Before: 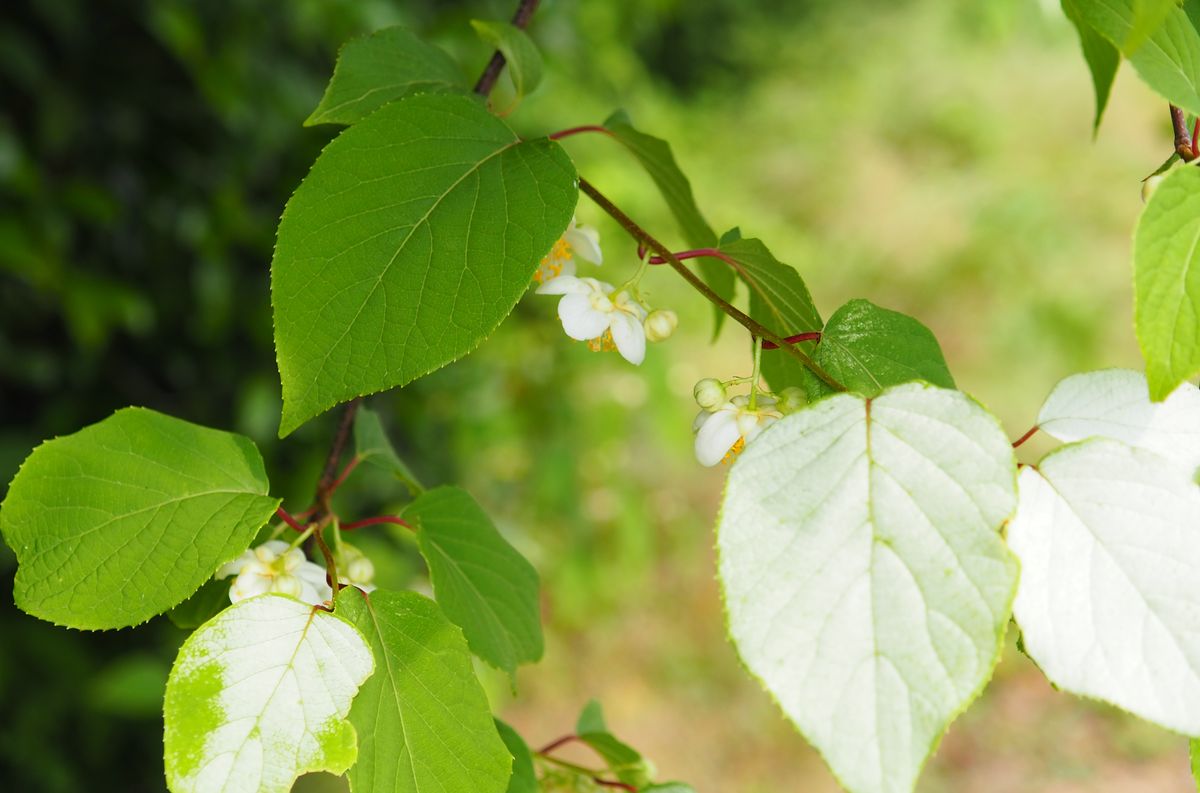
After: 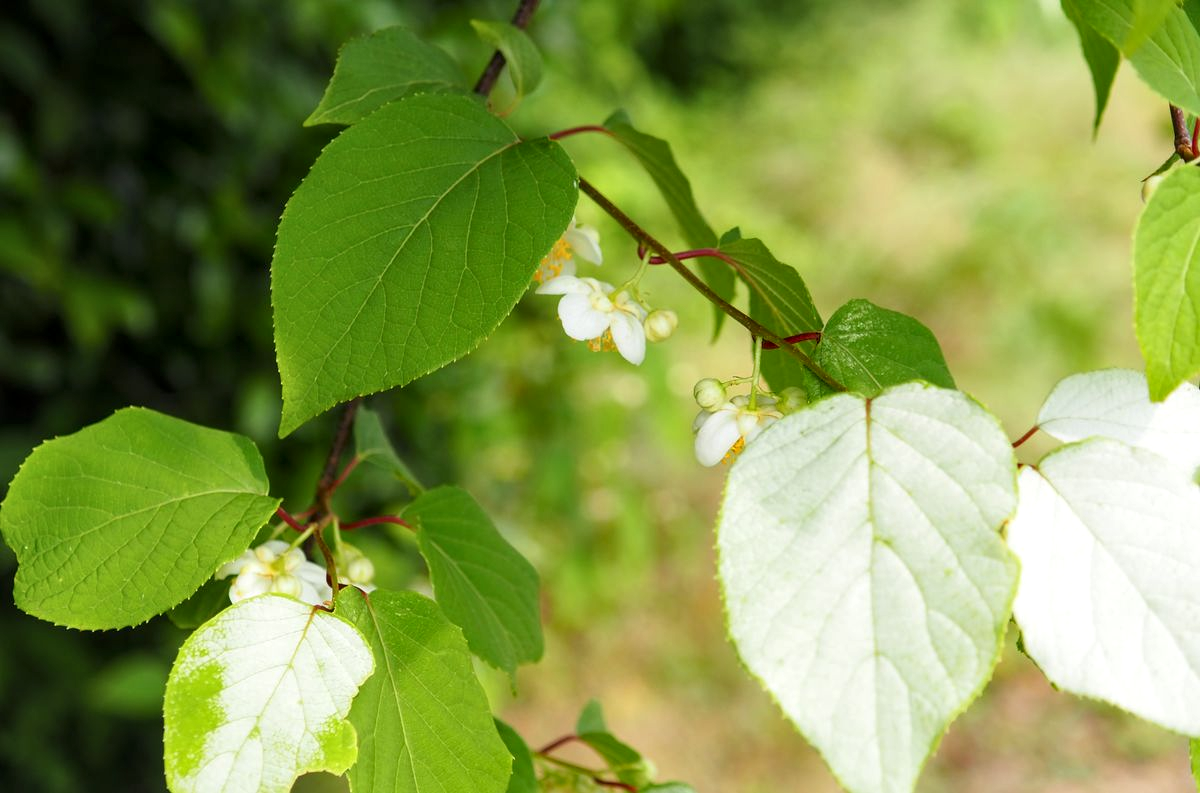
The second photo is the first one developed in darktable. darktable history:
local contrast: highlights 89%, shadows 78%
